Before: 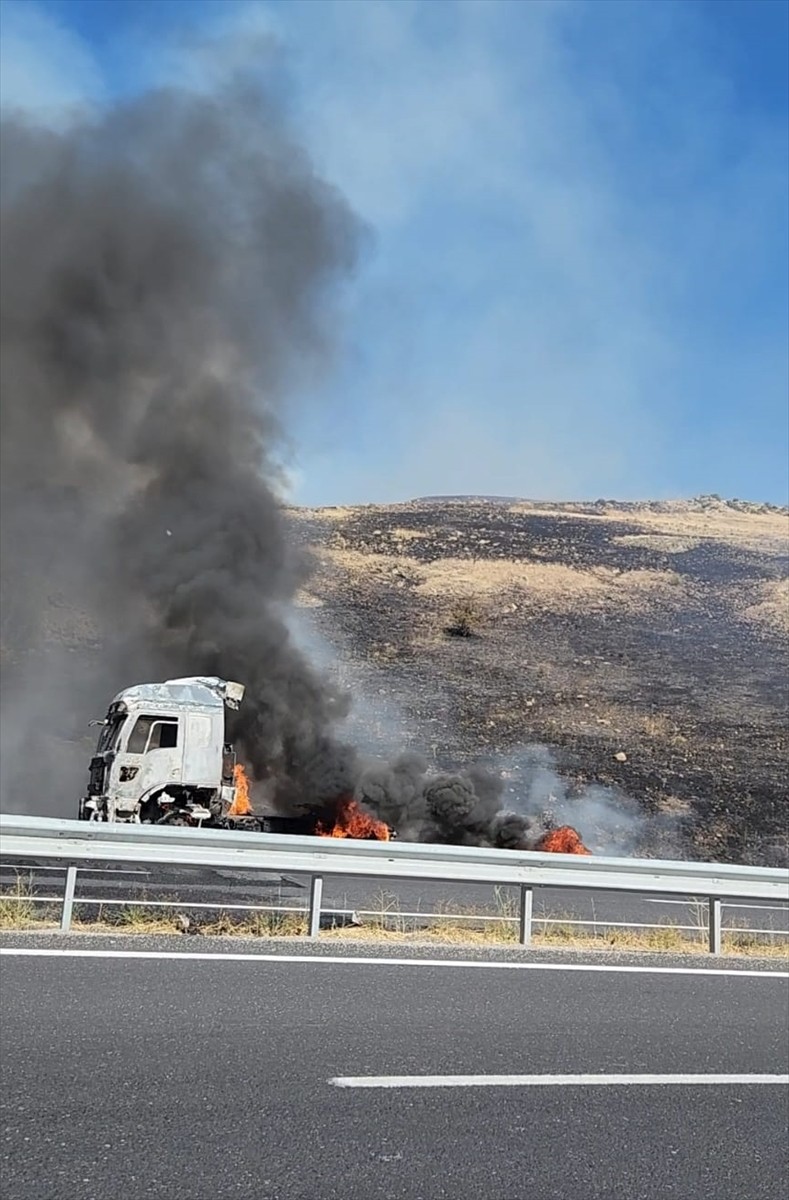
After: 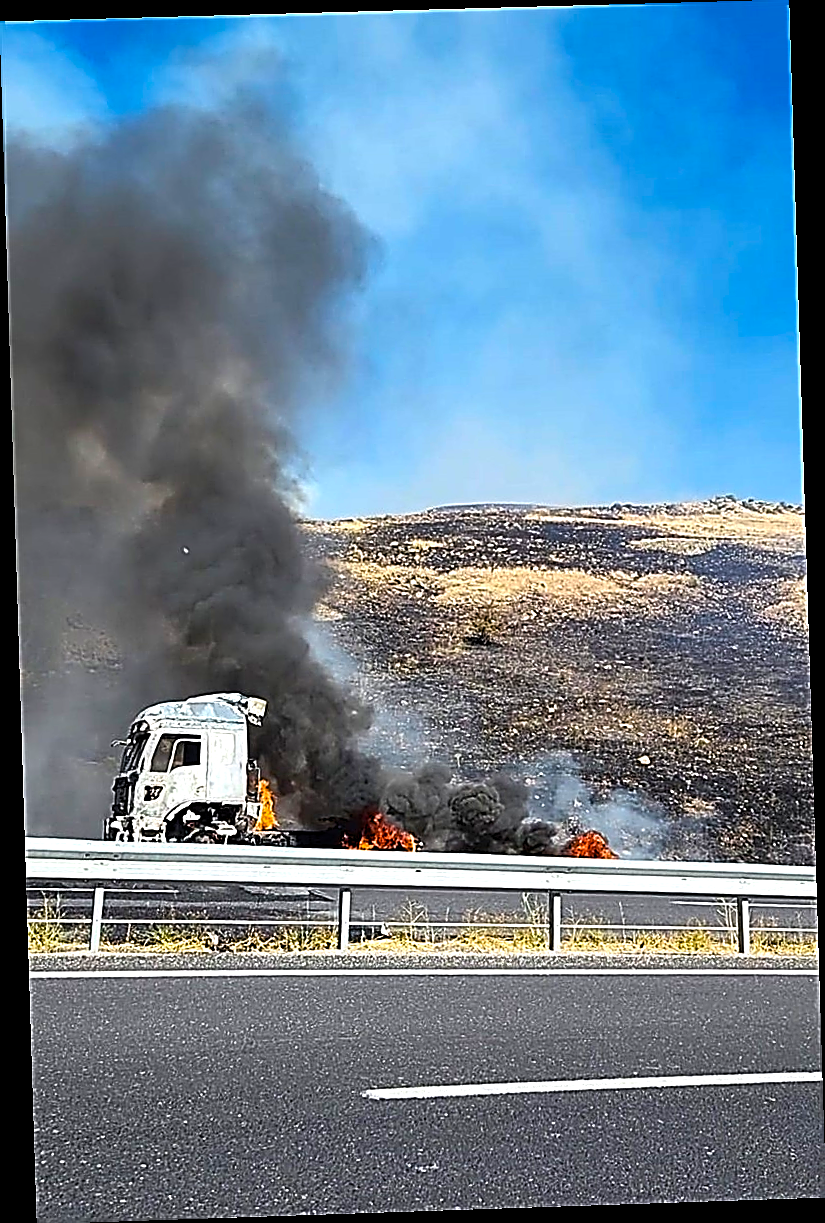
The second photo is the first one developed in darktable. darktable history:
color balance rgb: linear chroma grading › global chroma 9%, perceptual saturation grading › global saturation 36%, perceptual saturation grading › shadows 35%, perceptual brilliance grading › global brilliance 15%, perceptual brilliance grading › shadows -35%, global vibrance 15%
sharpen: amount 2
rotate and perspective: rotation -1.77°, lens shift (horizontal) 0.004, automatic cropping off
